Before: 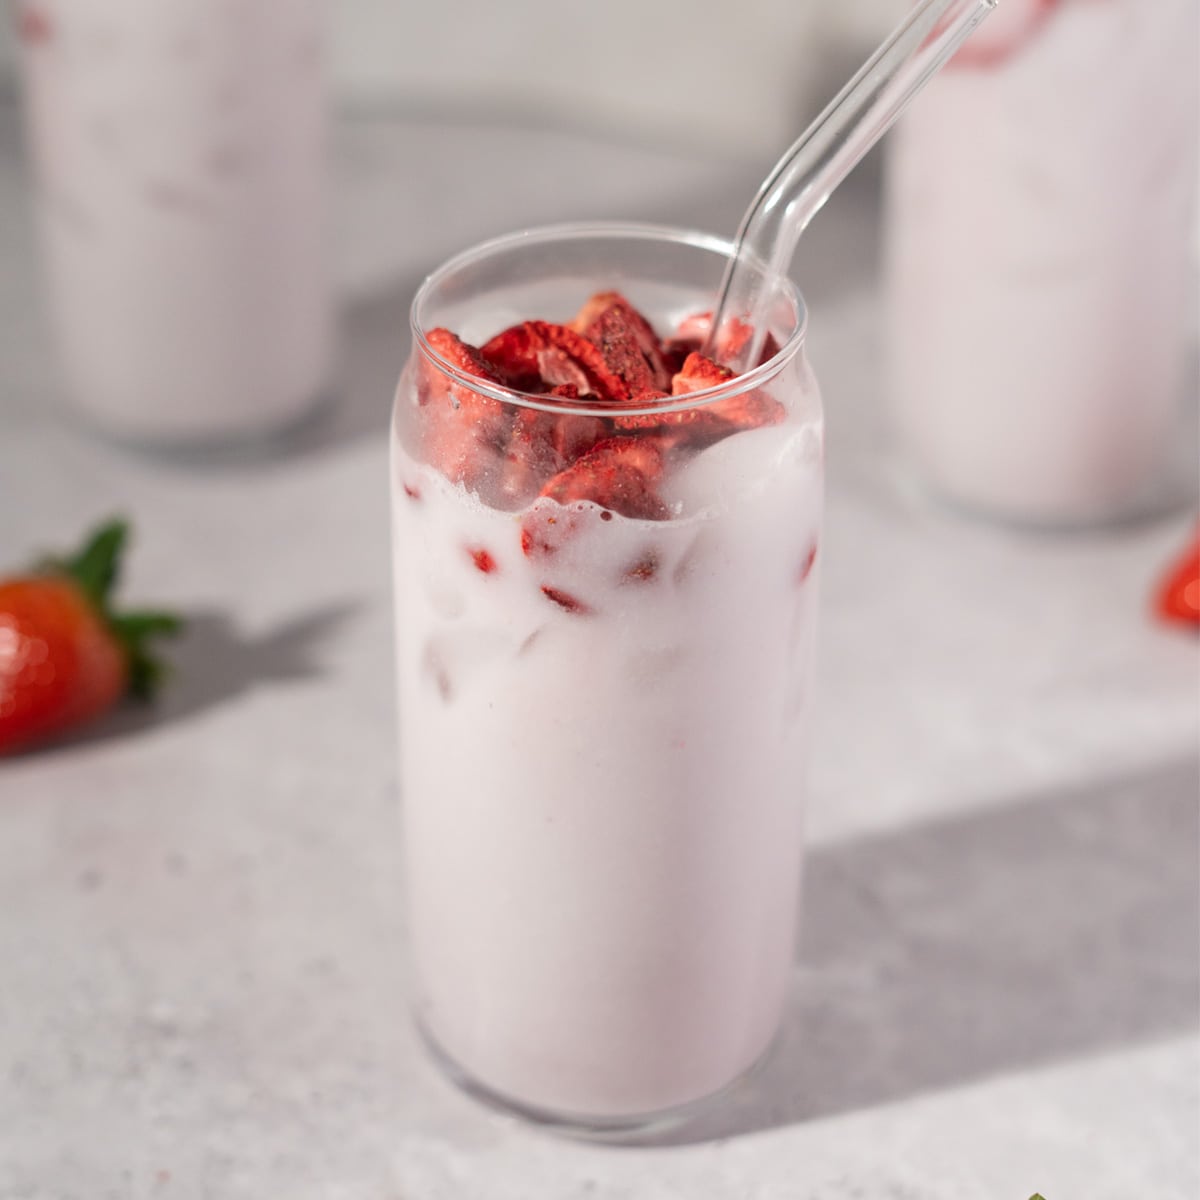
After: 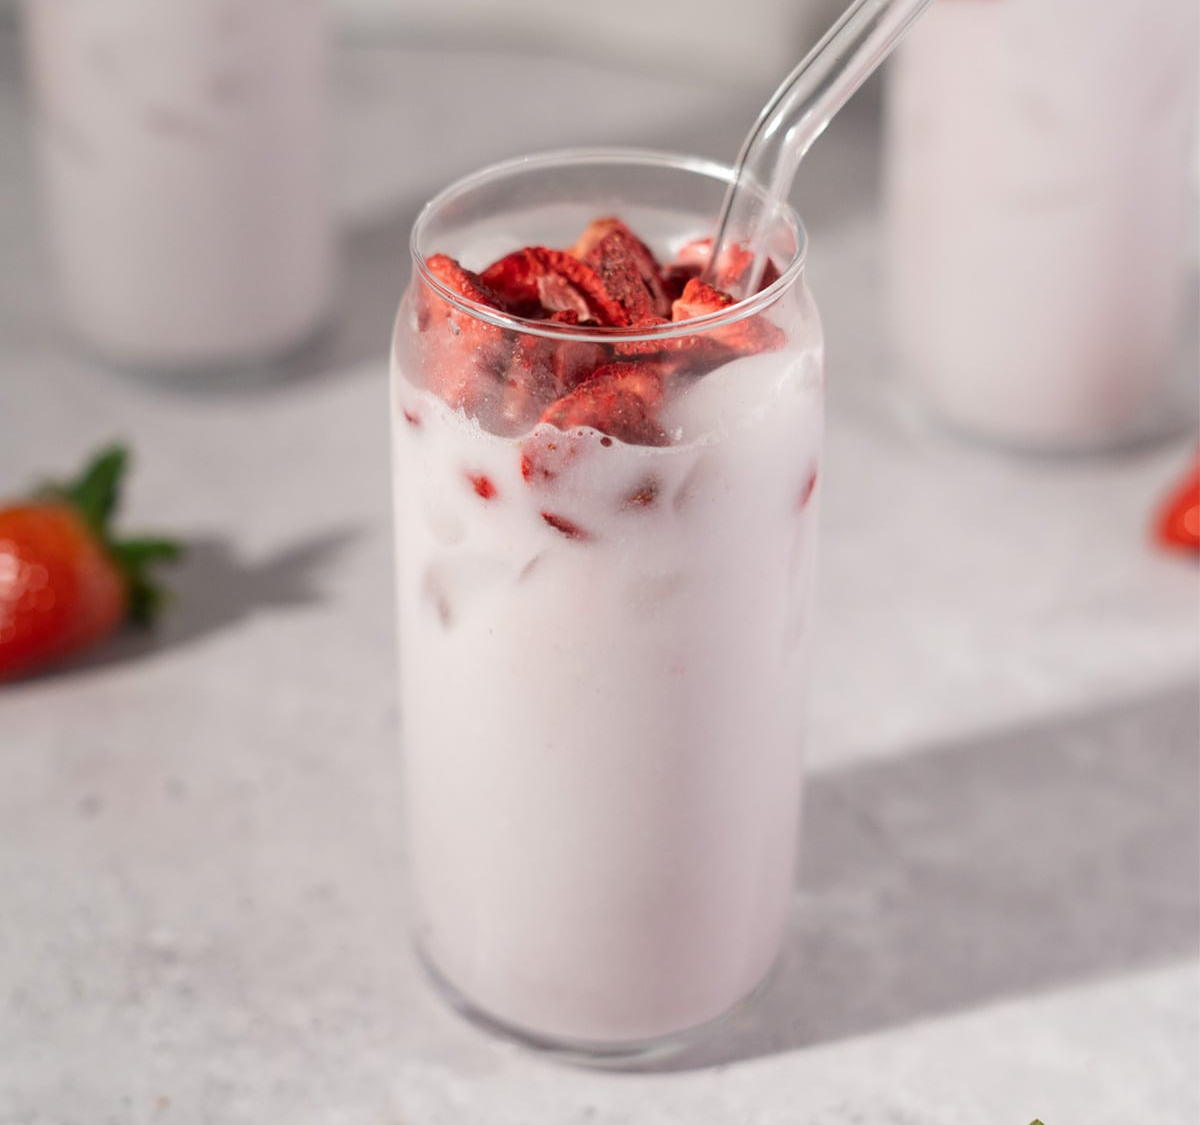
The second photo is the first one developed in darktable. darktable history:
crop and rotate: top 6.25%
